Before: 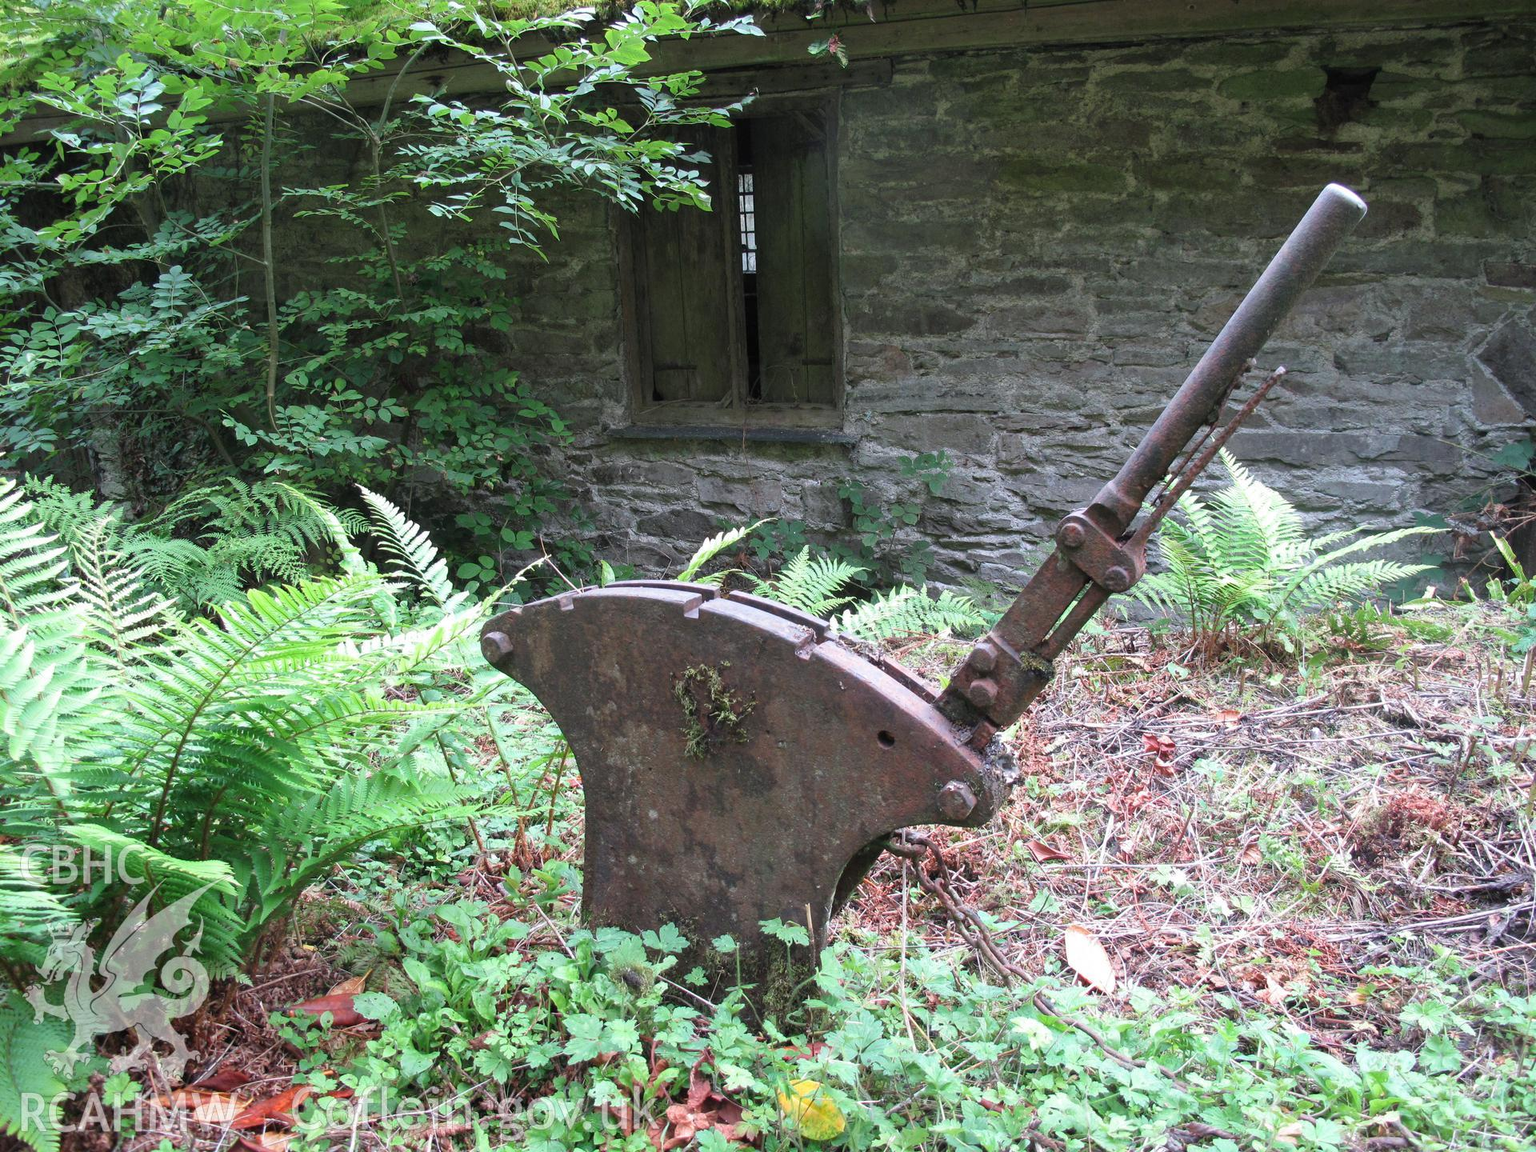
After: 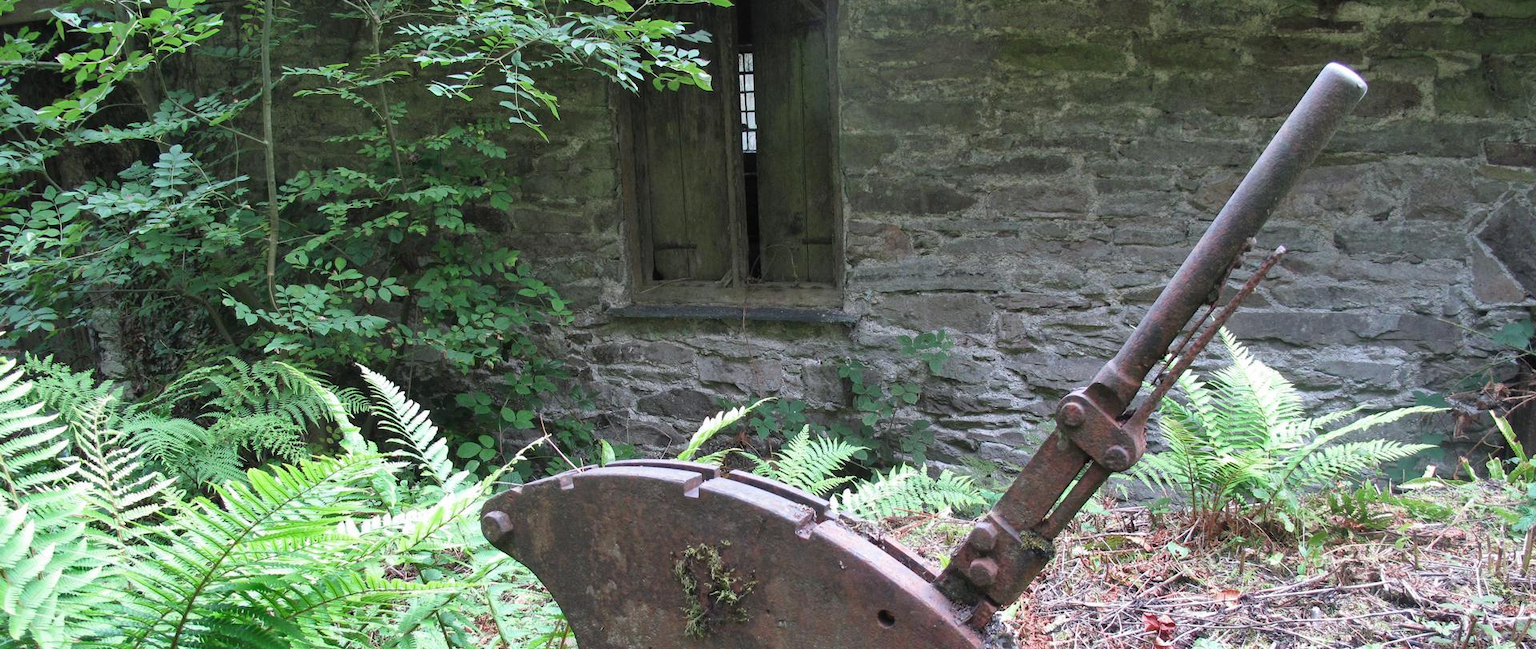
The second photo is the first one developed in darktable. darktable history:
shadows and highlights: low approximation 0.01, soften with gaussian
crop and rotate: top 10.504%, bottom 33.063%
